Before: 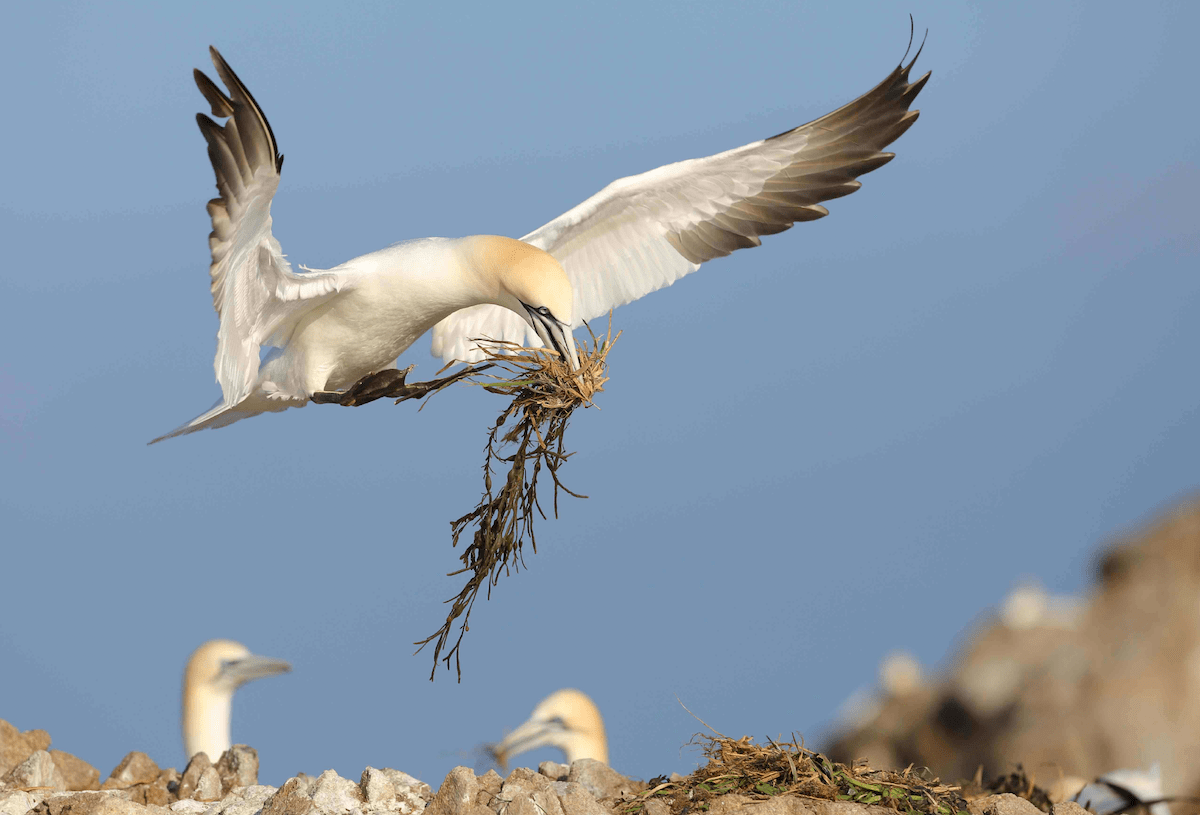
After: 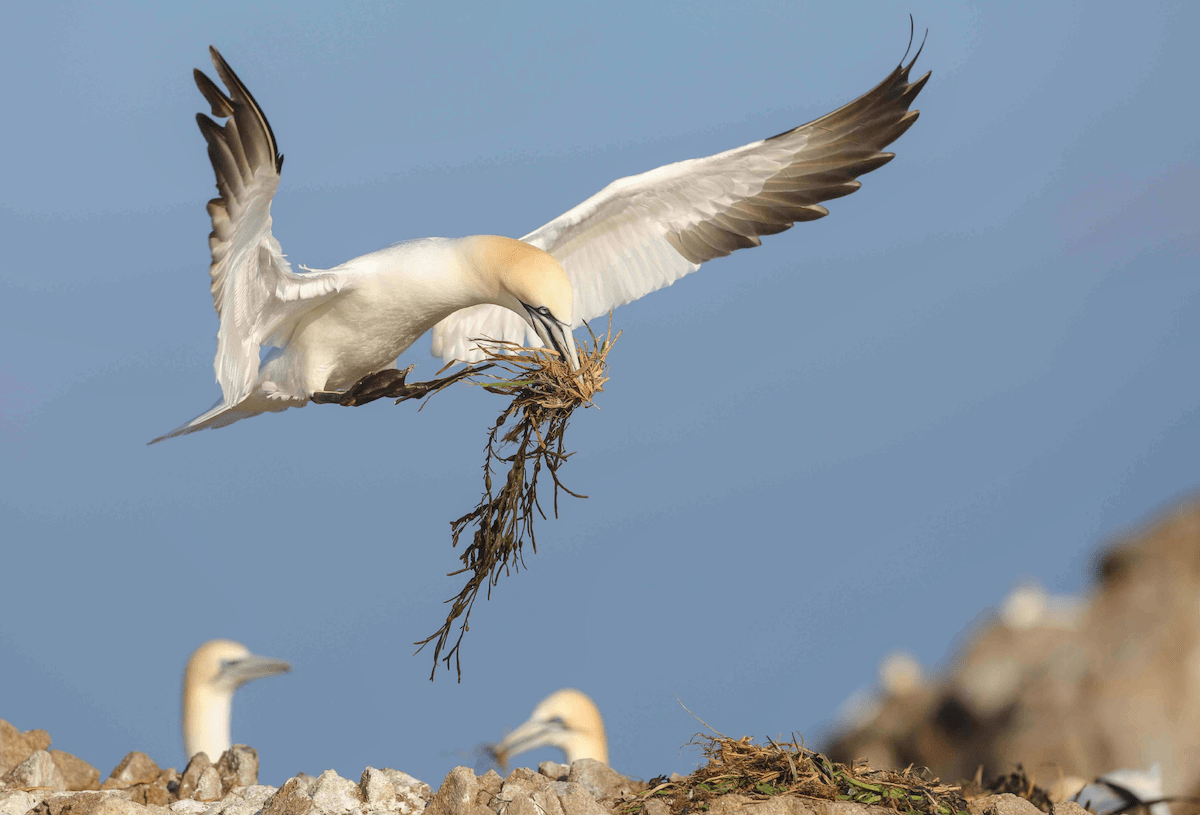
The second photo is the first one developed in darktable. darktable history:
local contrast: detail 130%
color balance rgb: global offset › luminance 0.78%, perceptual saturation grading › global saturation 0.373%, contrast -10.096%
